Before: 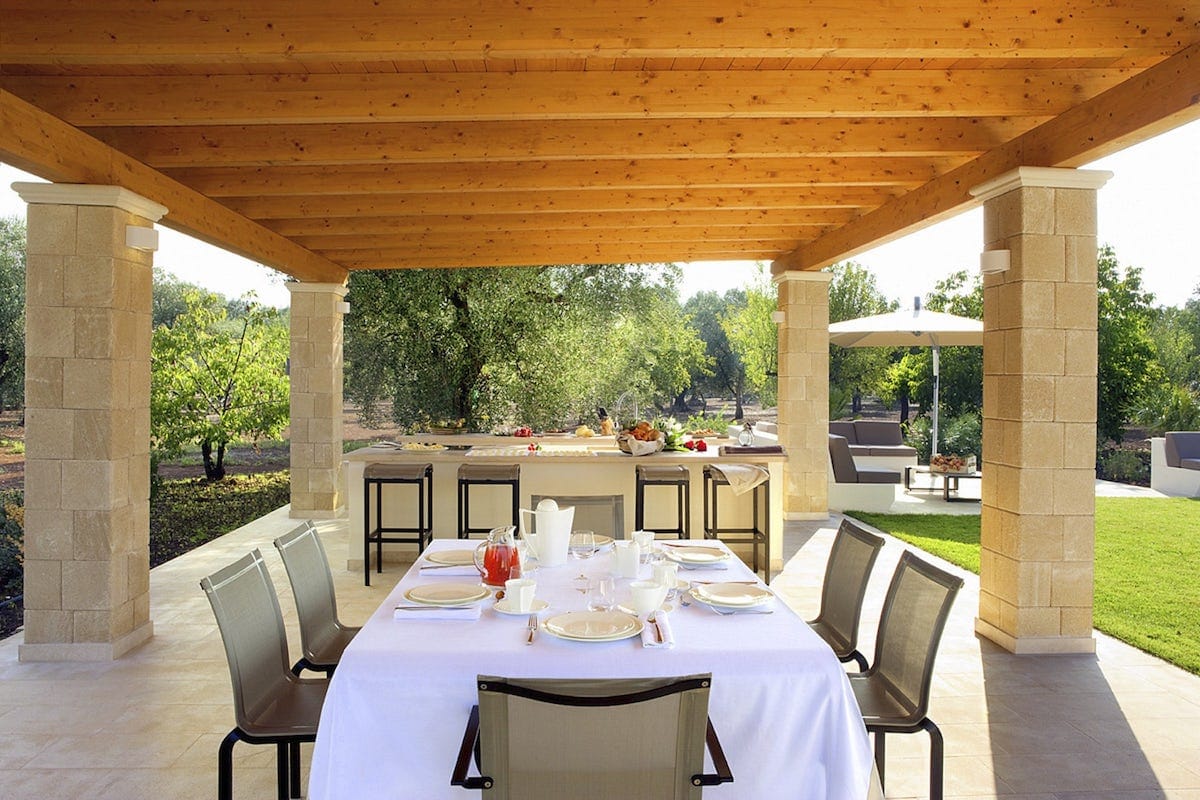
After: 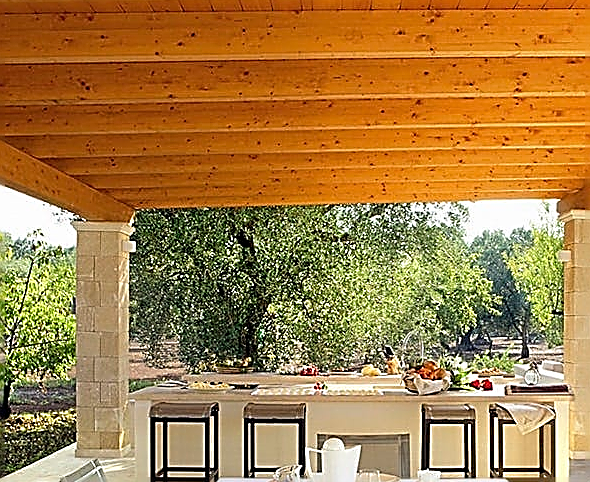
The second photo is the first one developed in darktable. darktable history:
sharpen: amount 1.991
crop: left 17.863%, top 7.696%, right 32.891%, bottom 32.052%
